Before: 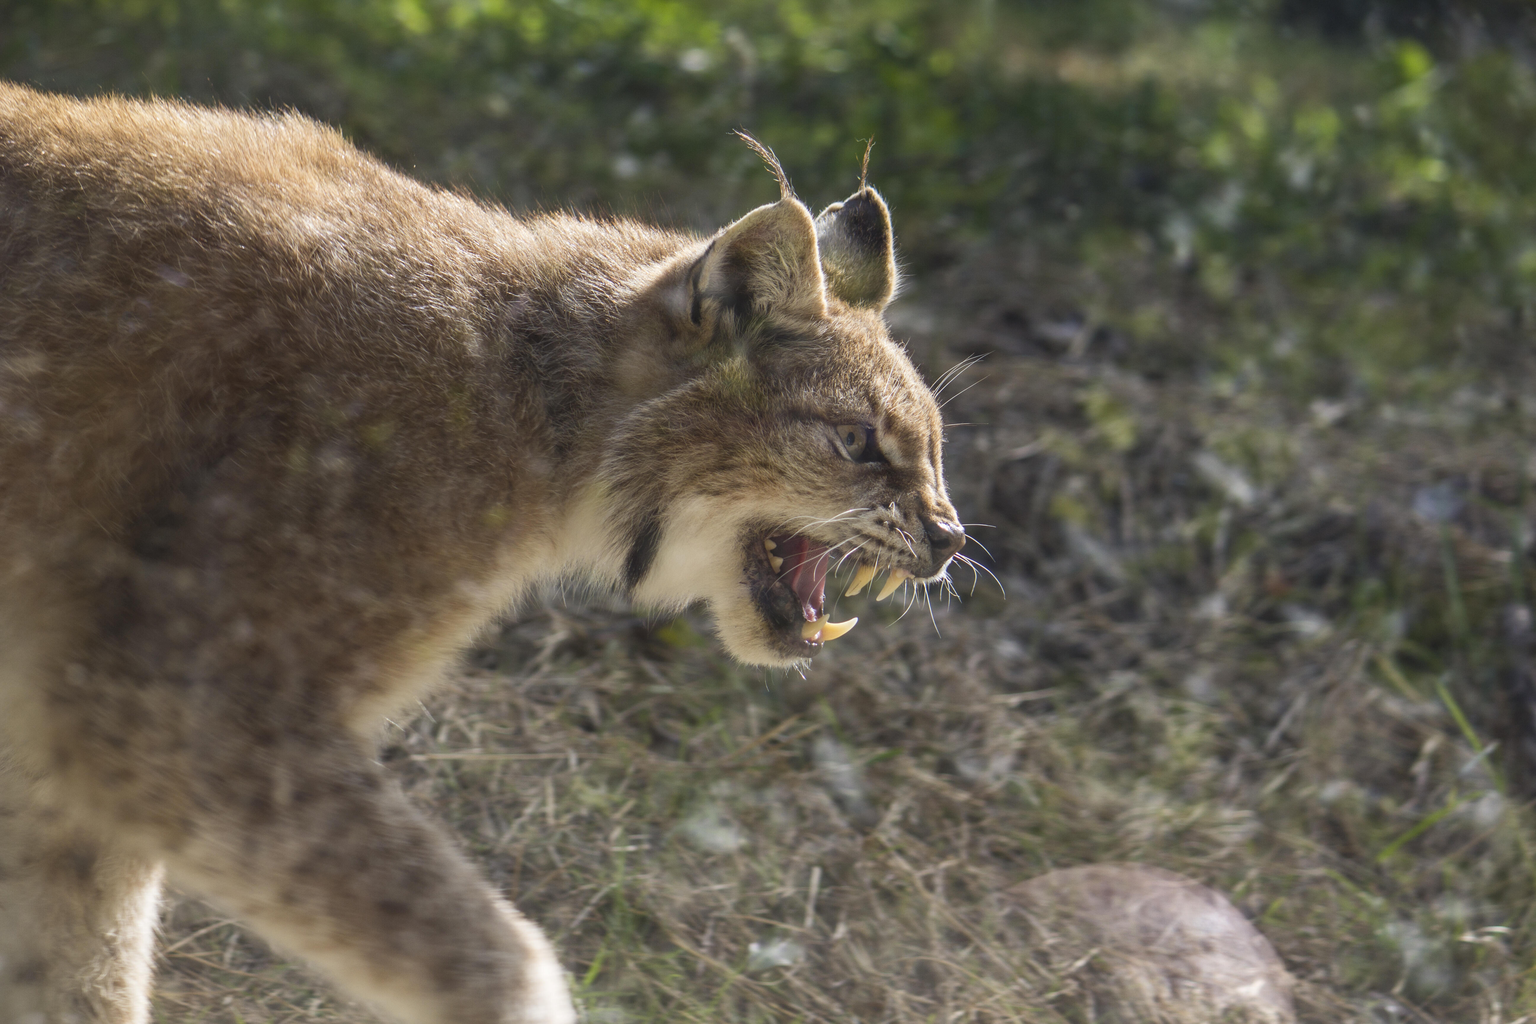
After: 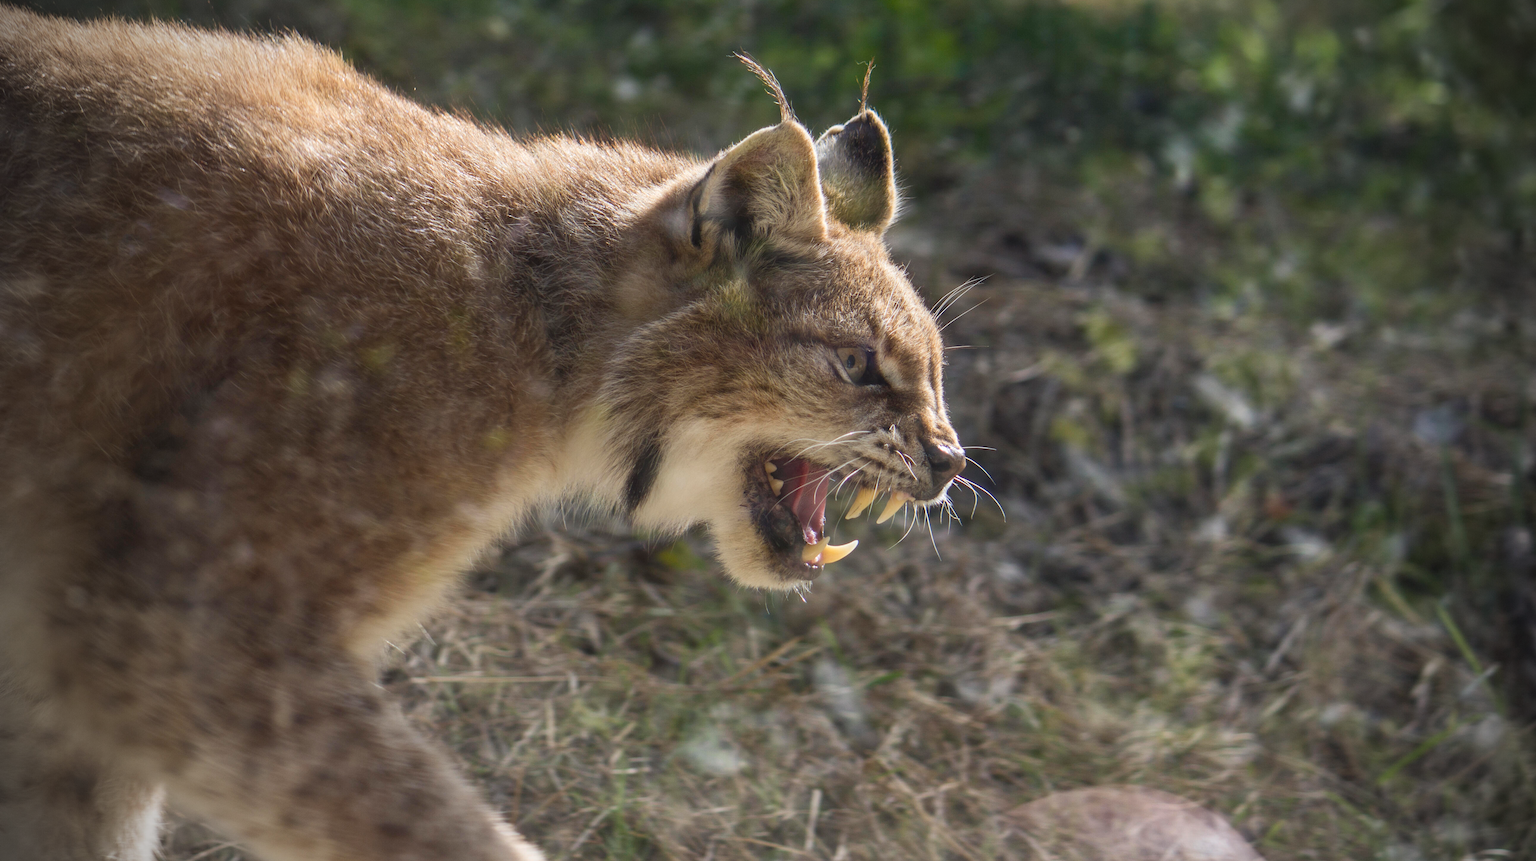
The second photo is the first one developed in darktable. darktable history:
crop: top 7.608%, bottom 8.27%
vignetting: fall-off start 71.58%, brightness -0.806
